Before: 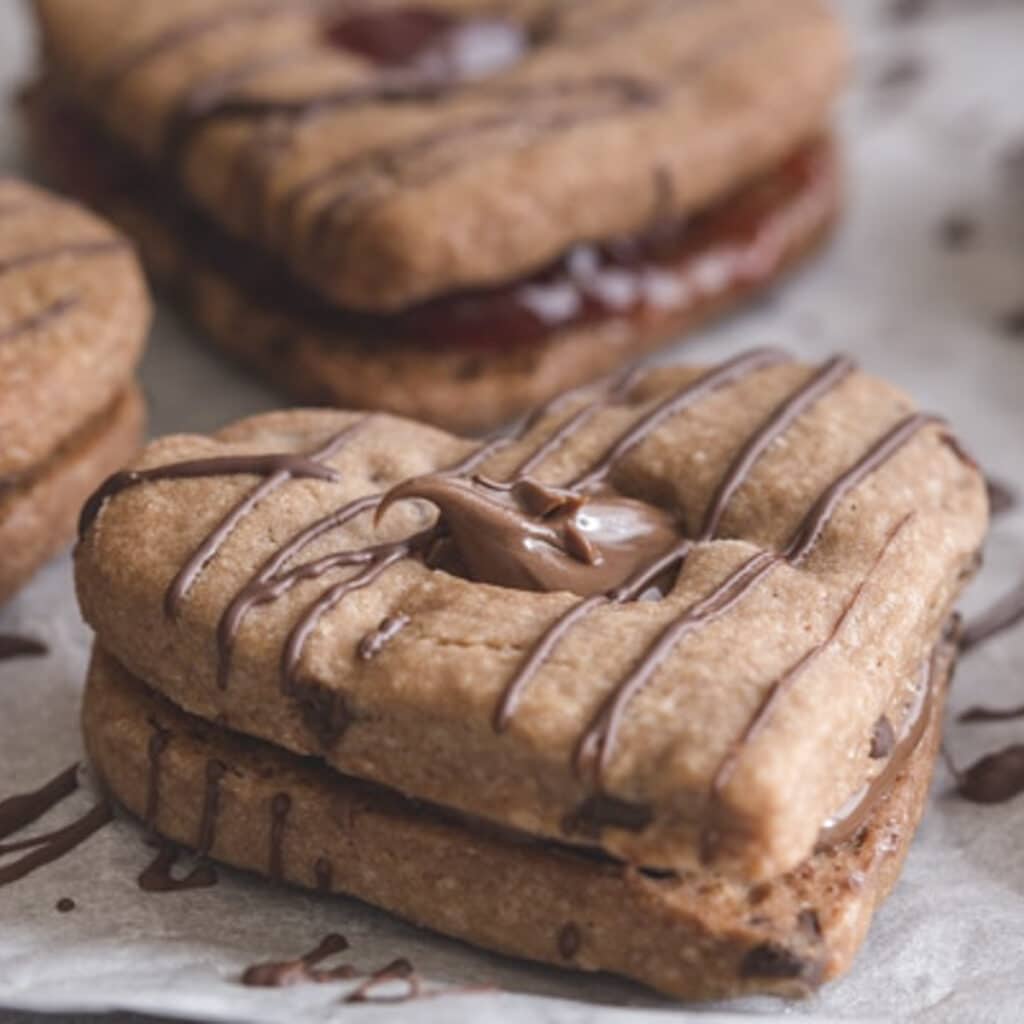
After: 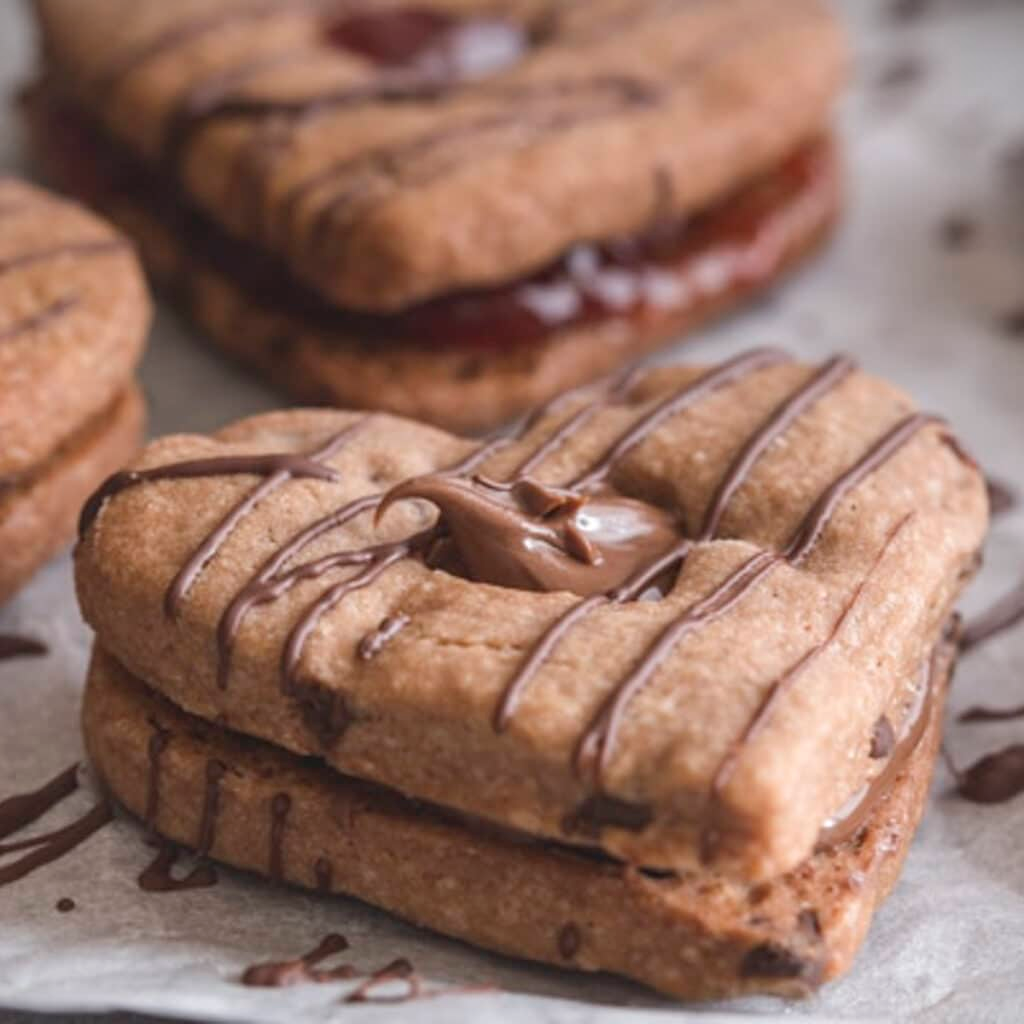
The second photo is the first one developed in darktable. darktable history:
vignetting: fall-off start 116.19%, fall-off radius 58.31%, brightness -0.483, center (-0.034, 0.148)
